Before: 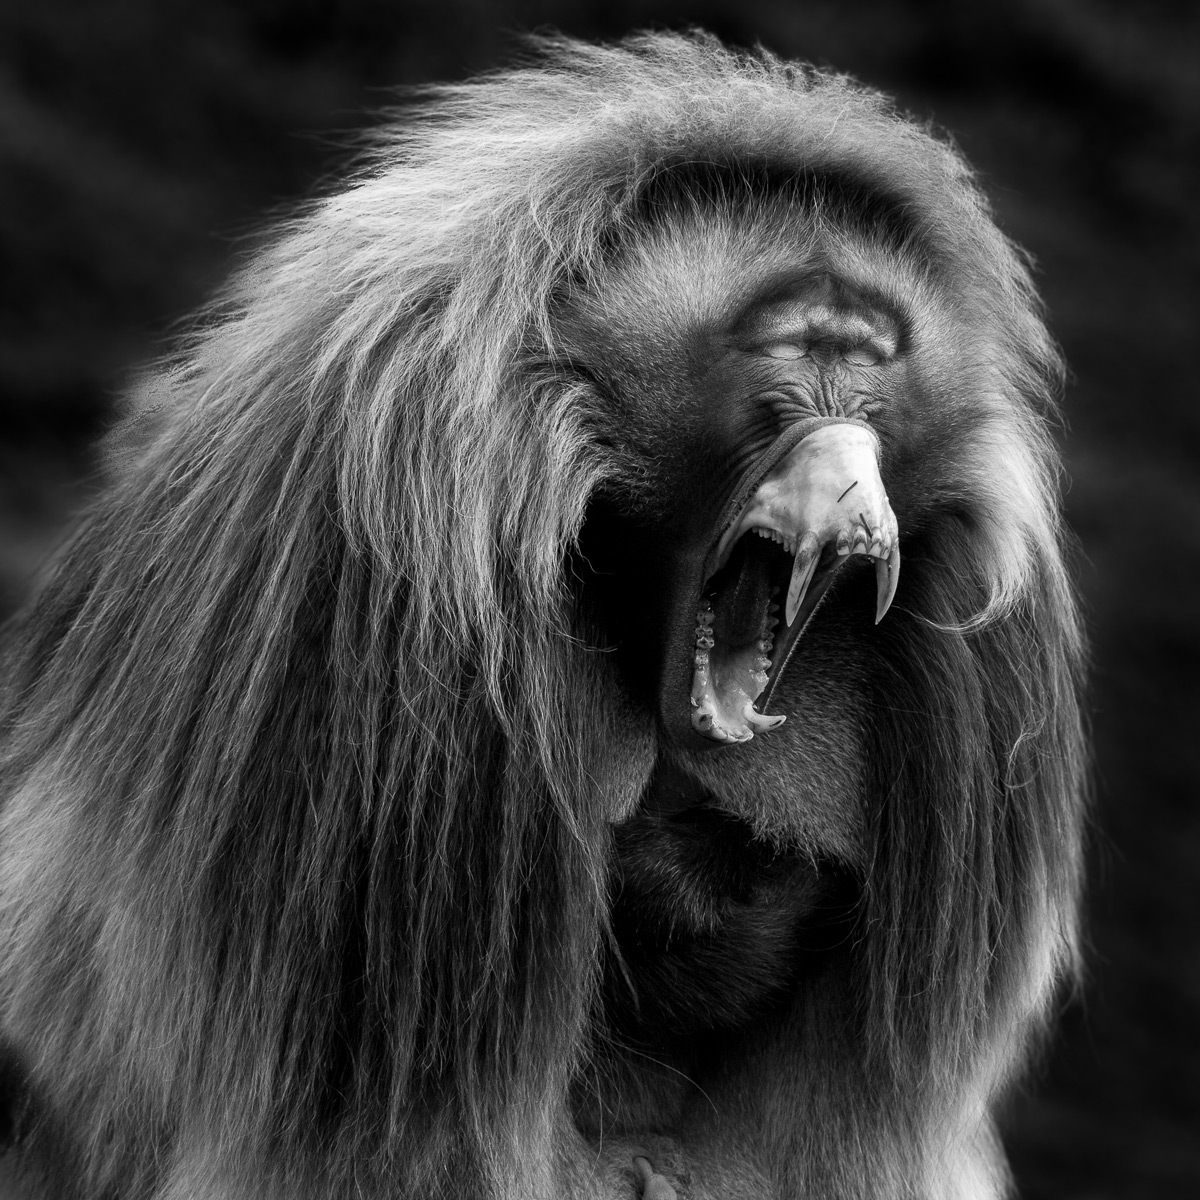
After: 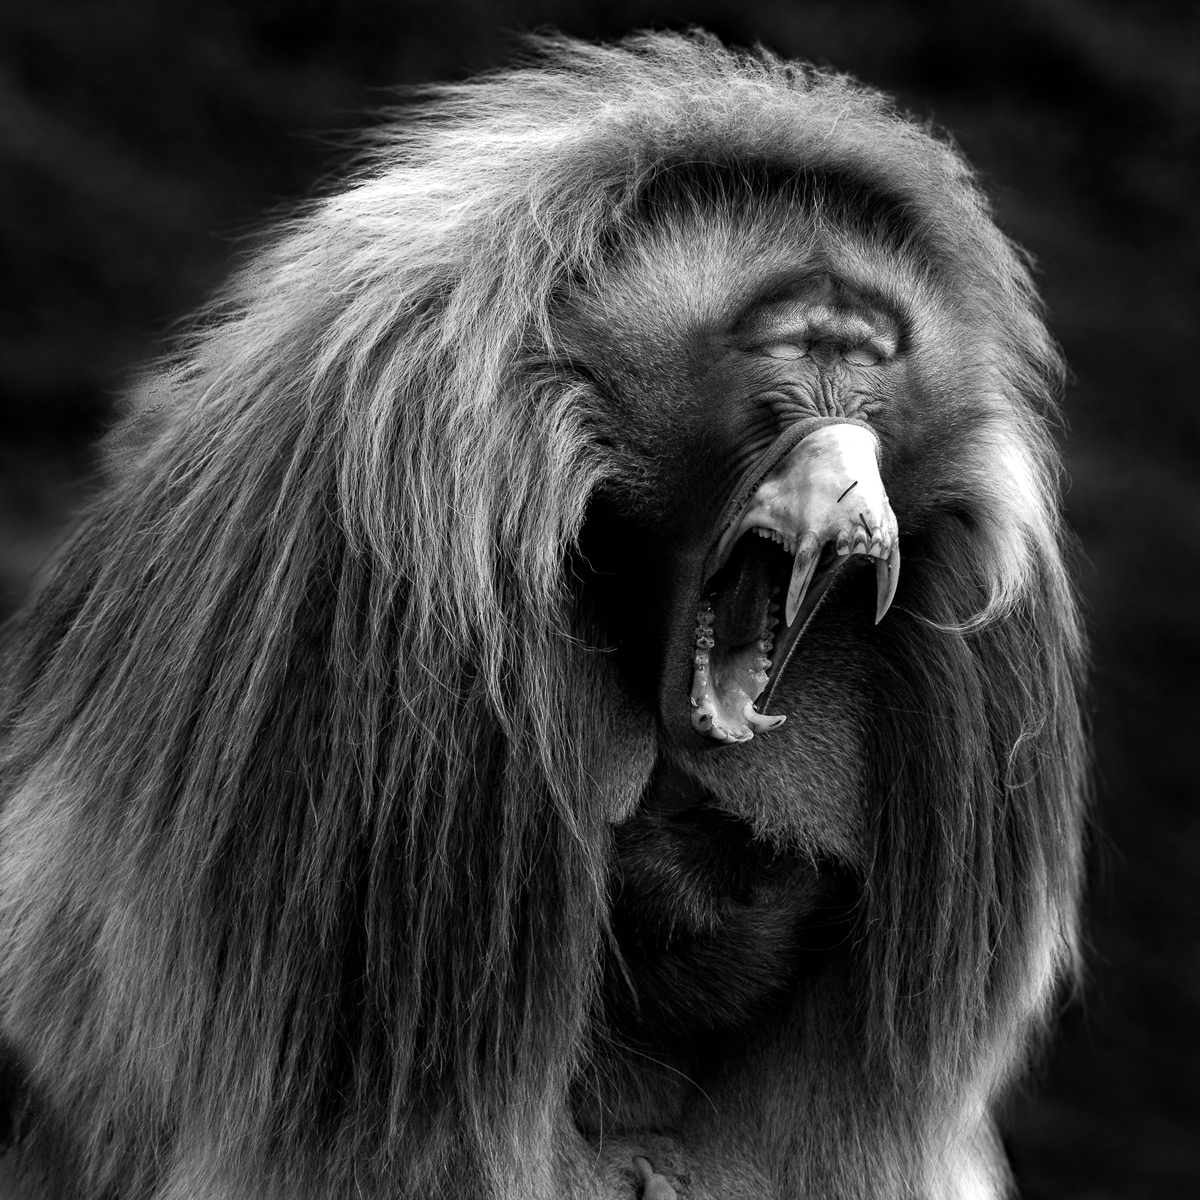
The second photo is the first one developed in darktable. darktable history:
haze removal: strength 0.26, distance 0.246, compatibility mode true, adaptive false
